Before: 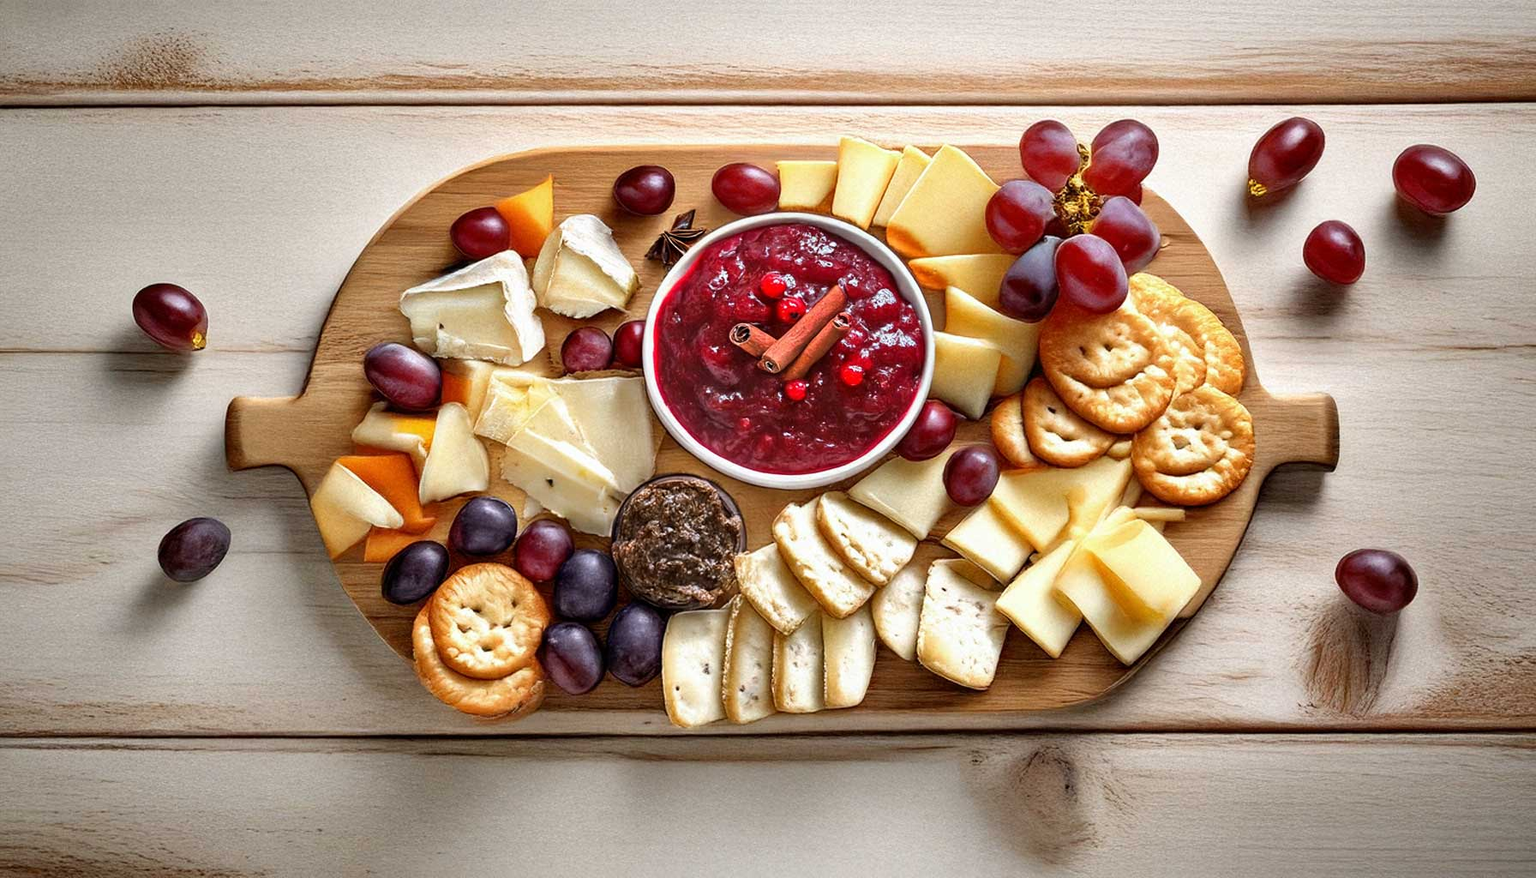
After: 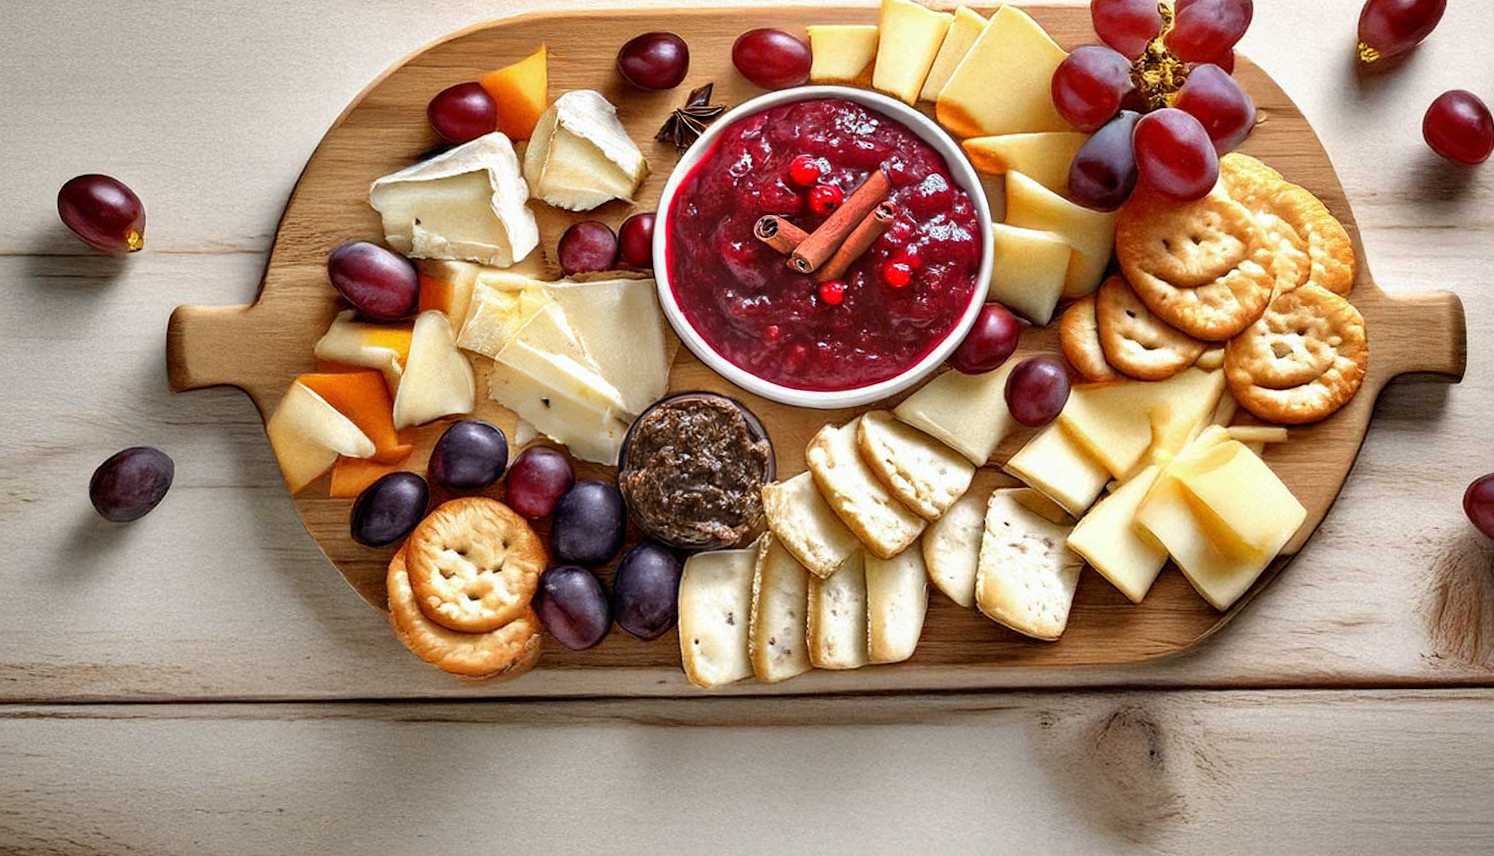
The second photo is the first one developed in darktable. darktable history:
rotate and perspective: rotation -0.45°, automatic cropping original format, crop left 0.008, crop right 0.992, crop top 0.012, crop bottom 0.988
crop and rotate: left 4.842%, top 15.51%, right 10.668%
